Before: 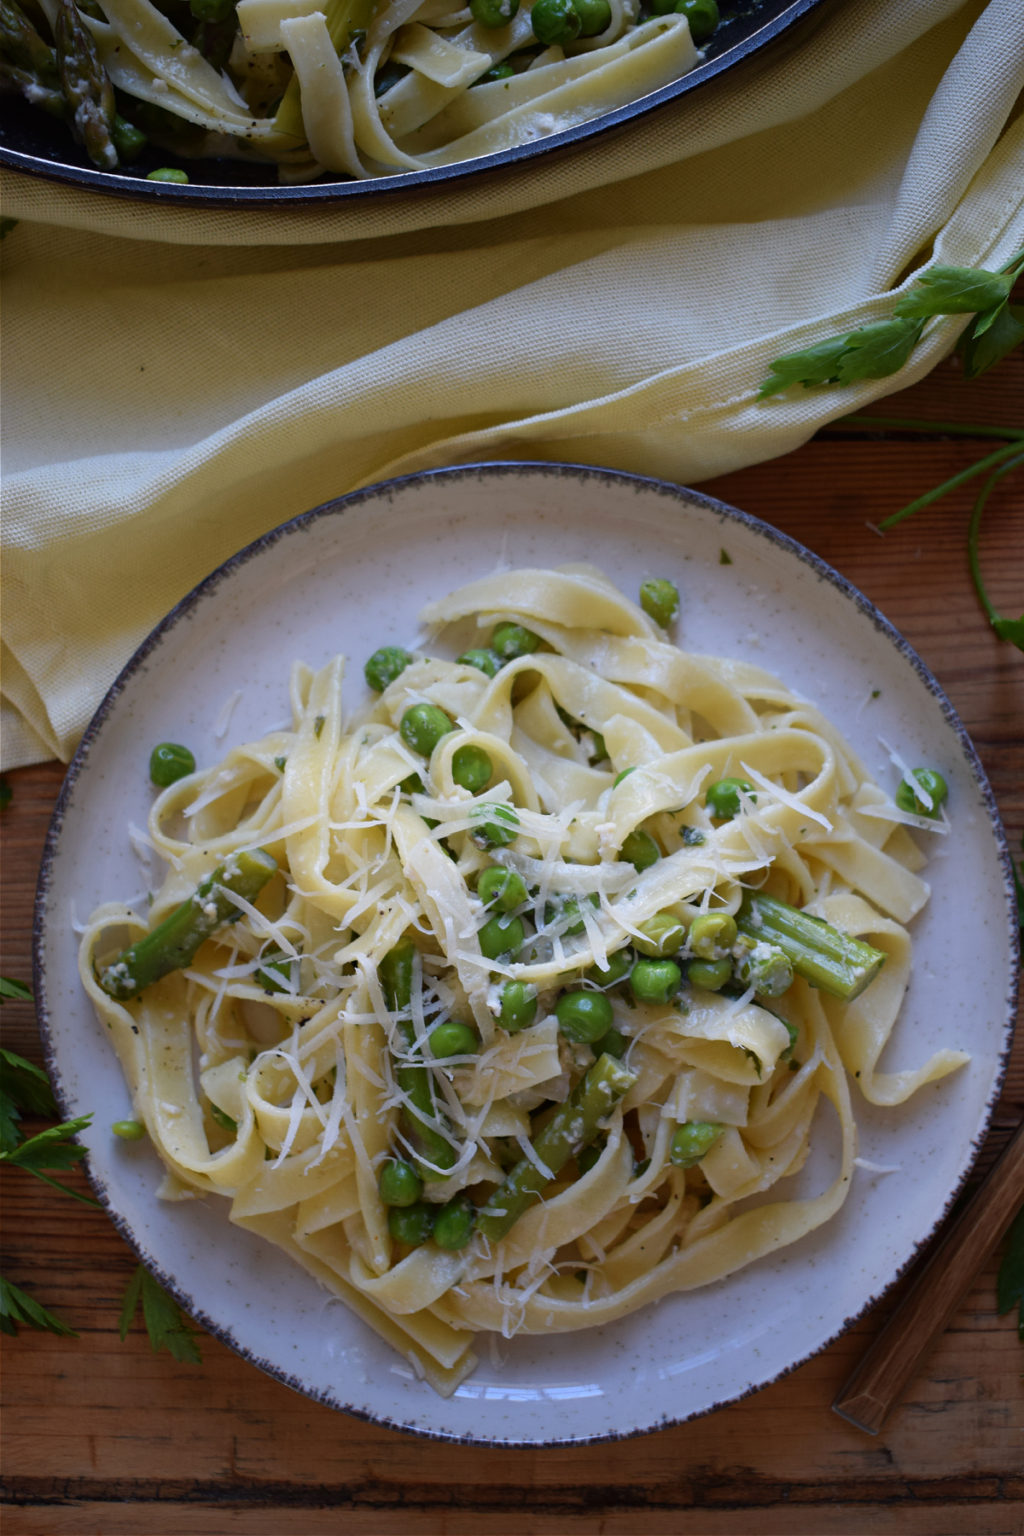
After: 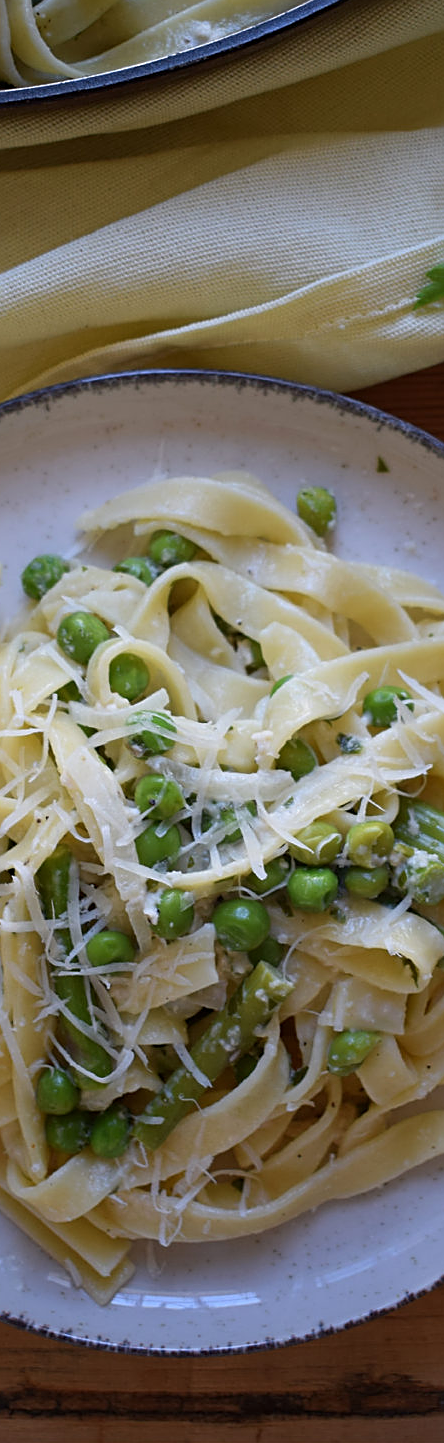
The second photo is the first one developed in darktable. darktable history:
crop: left 33.532%, top 6.005%, right 23.07%
sharpen: on, module defaults
